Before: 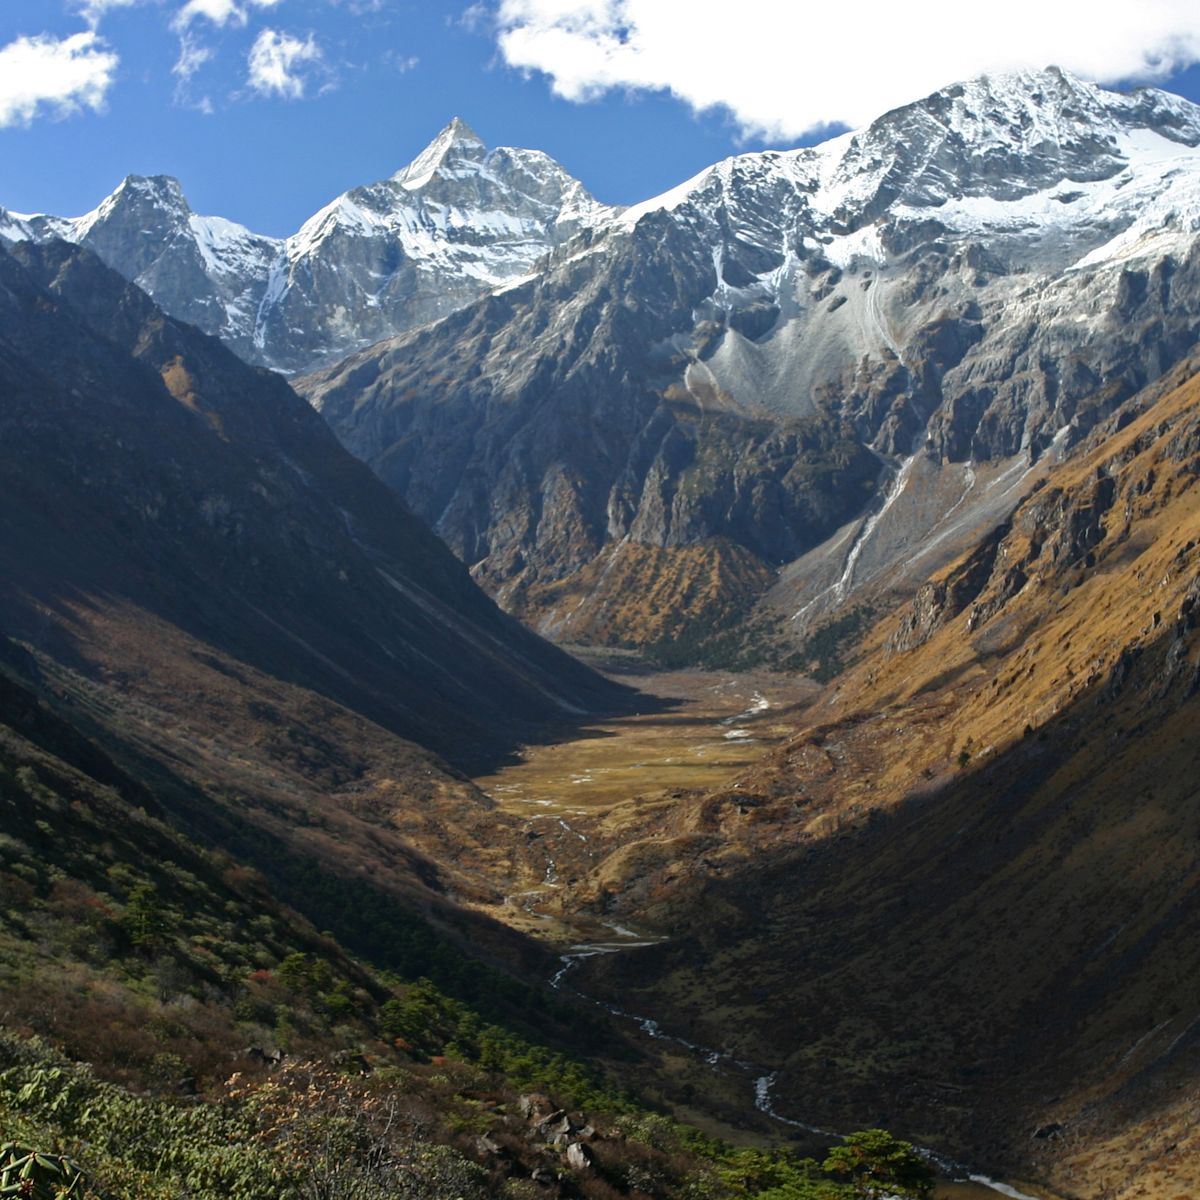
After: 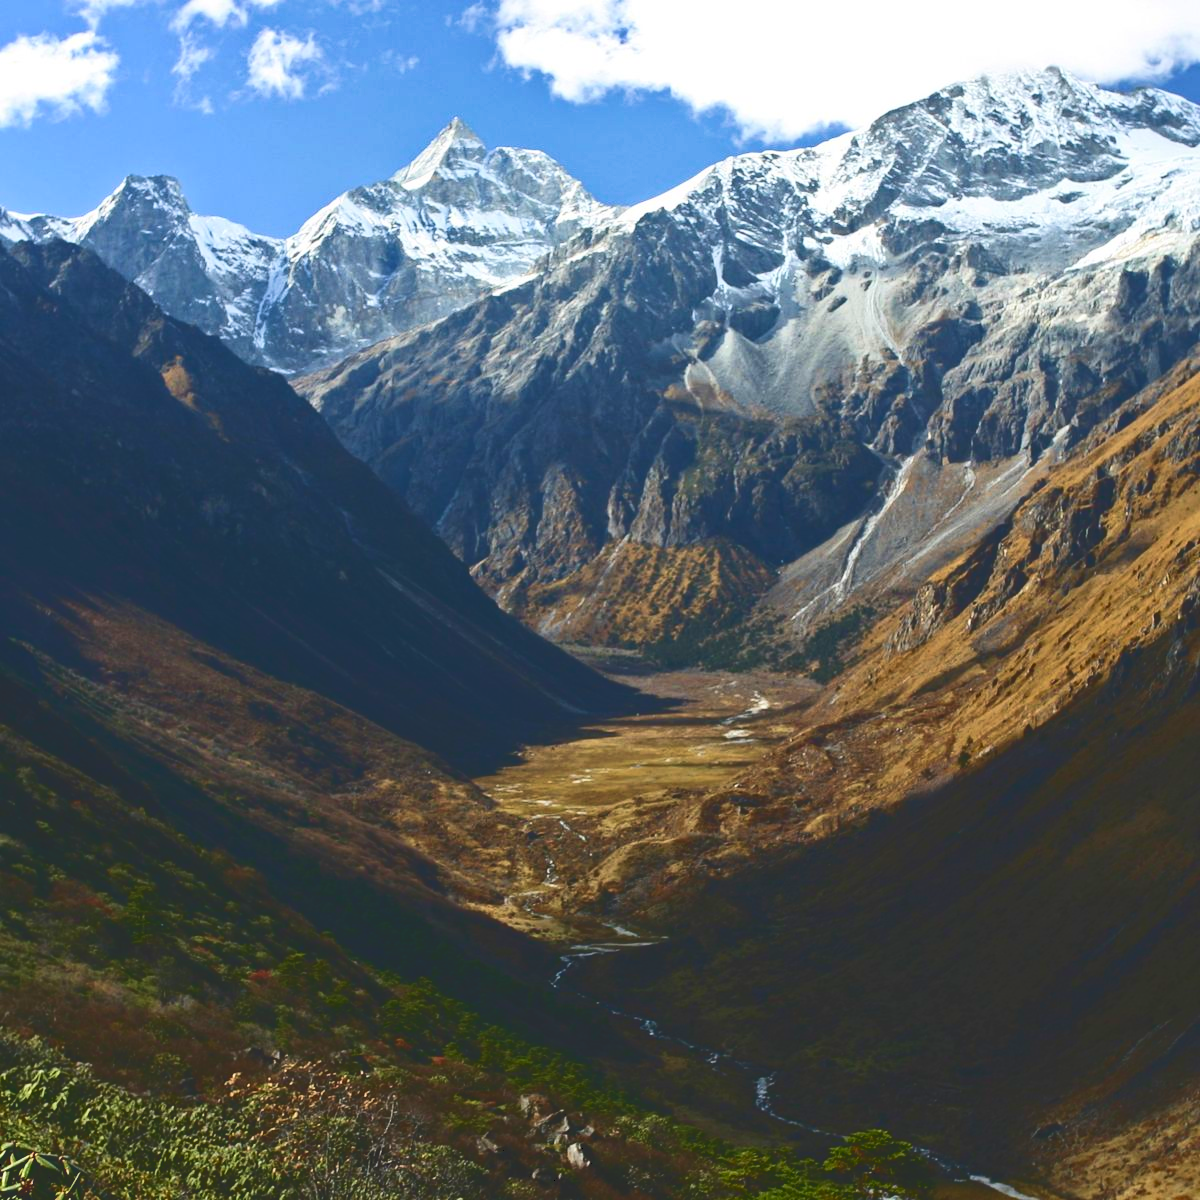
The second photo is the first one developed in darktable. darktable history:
tone curve: curves: ch0 [(0, 0) (0.003, 0.169) (0.011, 0.173) (0.025, 0.177) (0.044, 0.184) (0.069, 0.191) (0.1, 0.199) (0.136, 0.206) (0.177, 0.221) (0.224, 0.248) (0.277, 0.284) (0.335, 0.344) (0.399, 0.413) (0.468, 0.497) (0.543, 0.594) (0.623, 0.691) (0.709, 0.779) (0.801, 0.868) (0.898, 0.931) (1, 1)], color space Lab, independent channels, preserve colors none
contrast brightness saturation: contrast 0.076, saturation 0.199
velvia: on, module defaults
